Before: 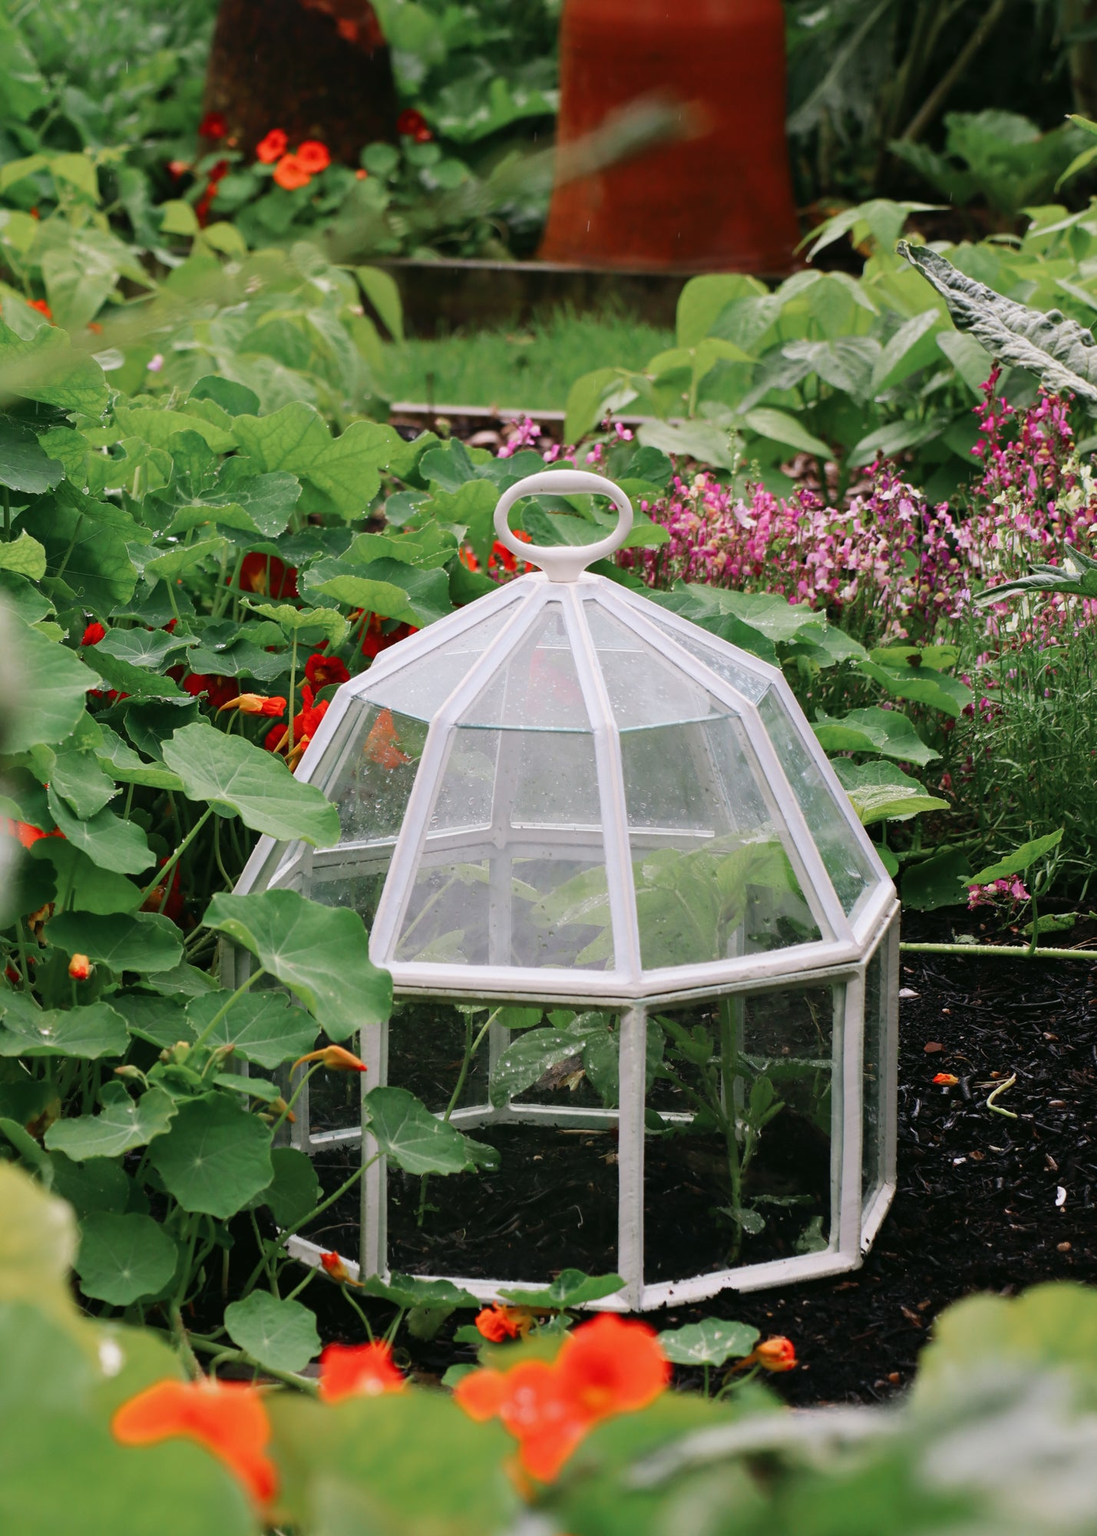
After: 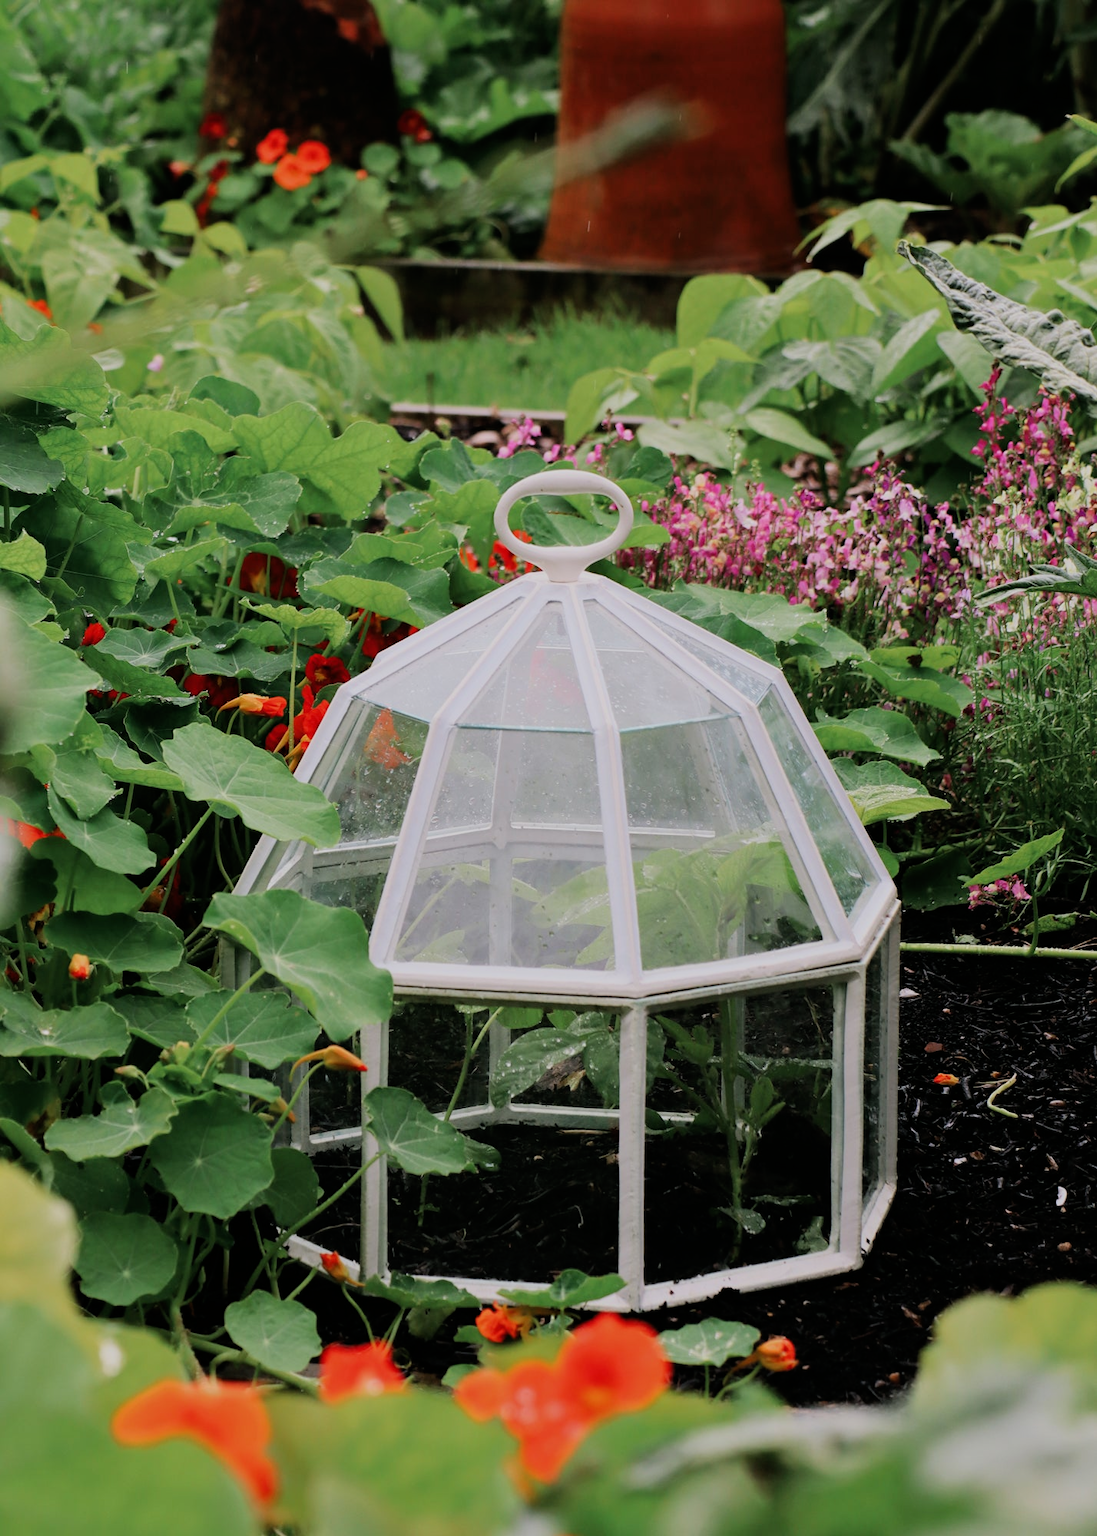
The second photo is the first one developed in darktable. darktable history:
filmic rgb: black relative exposure -7.65 EV, white relative exposure 4.56 EV, threshold 2.98 EV, hardness 3.61, contrast 1.051, color science v6 (2022), enable highlight reconstruction true
